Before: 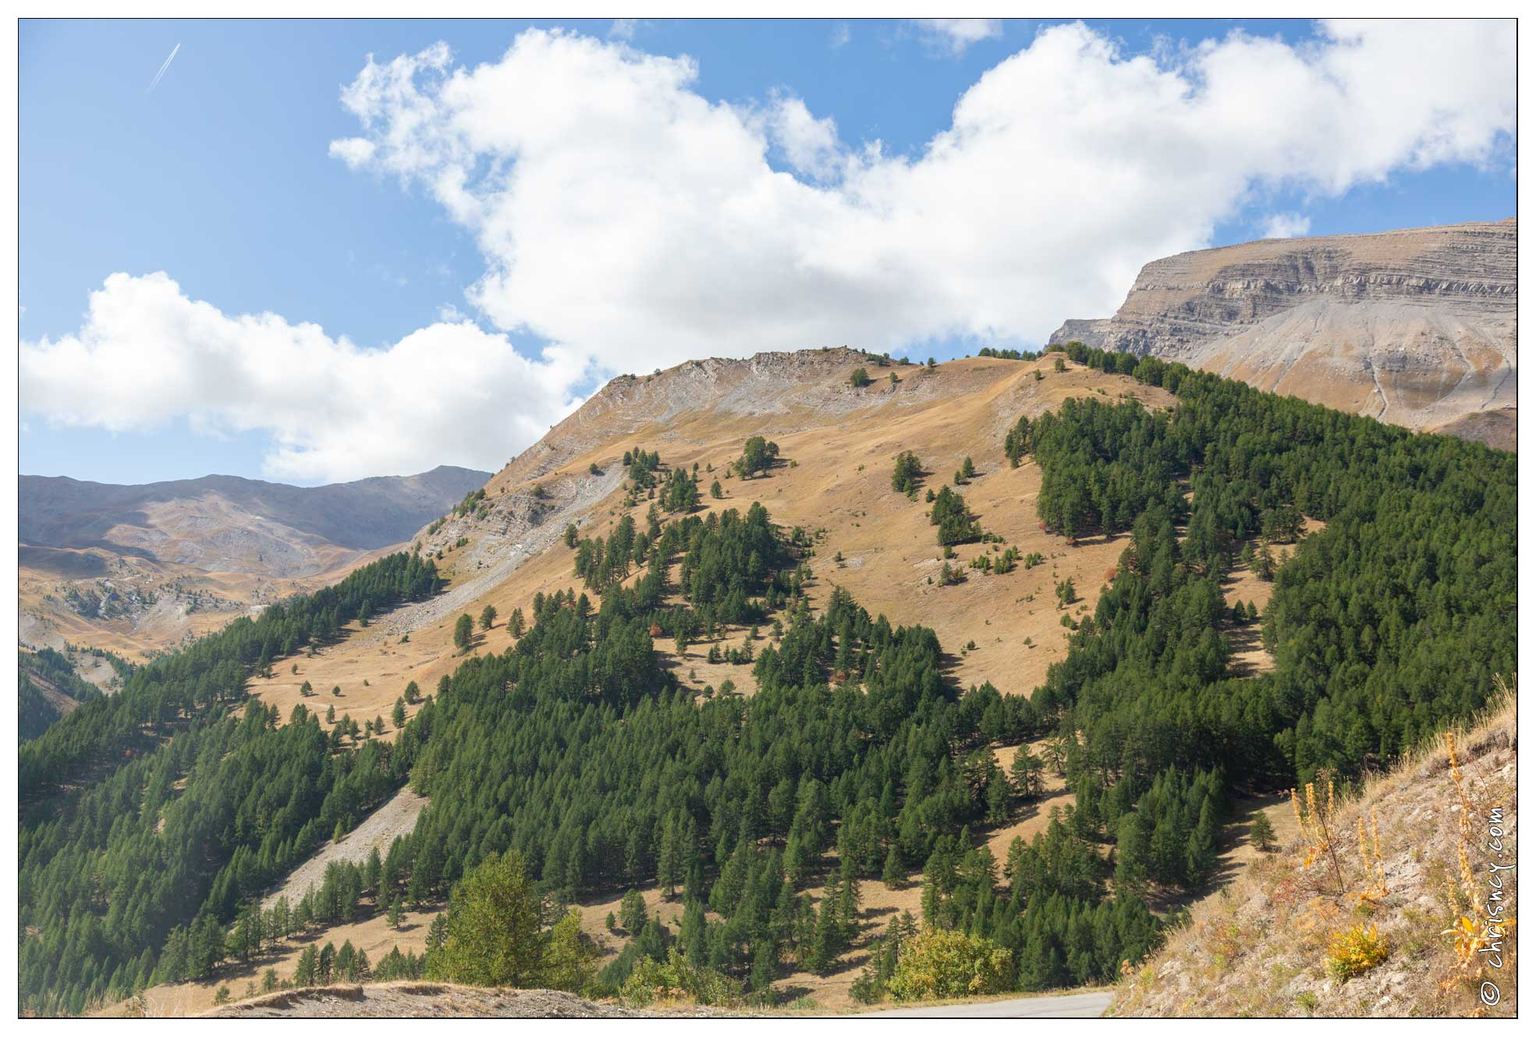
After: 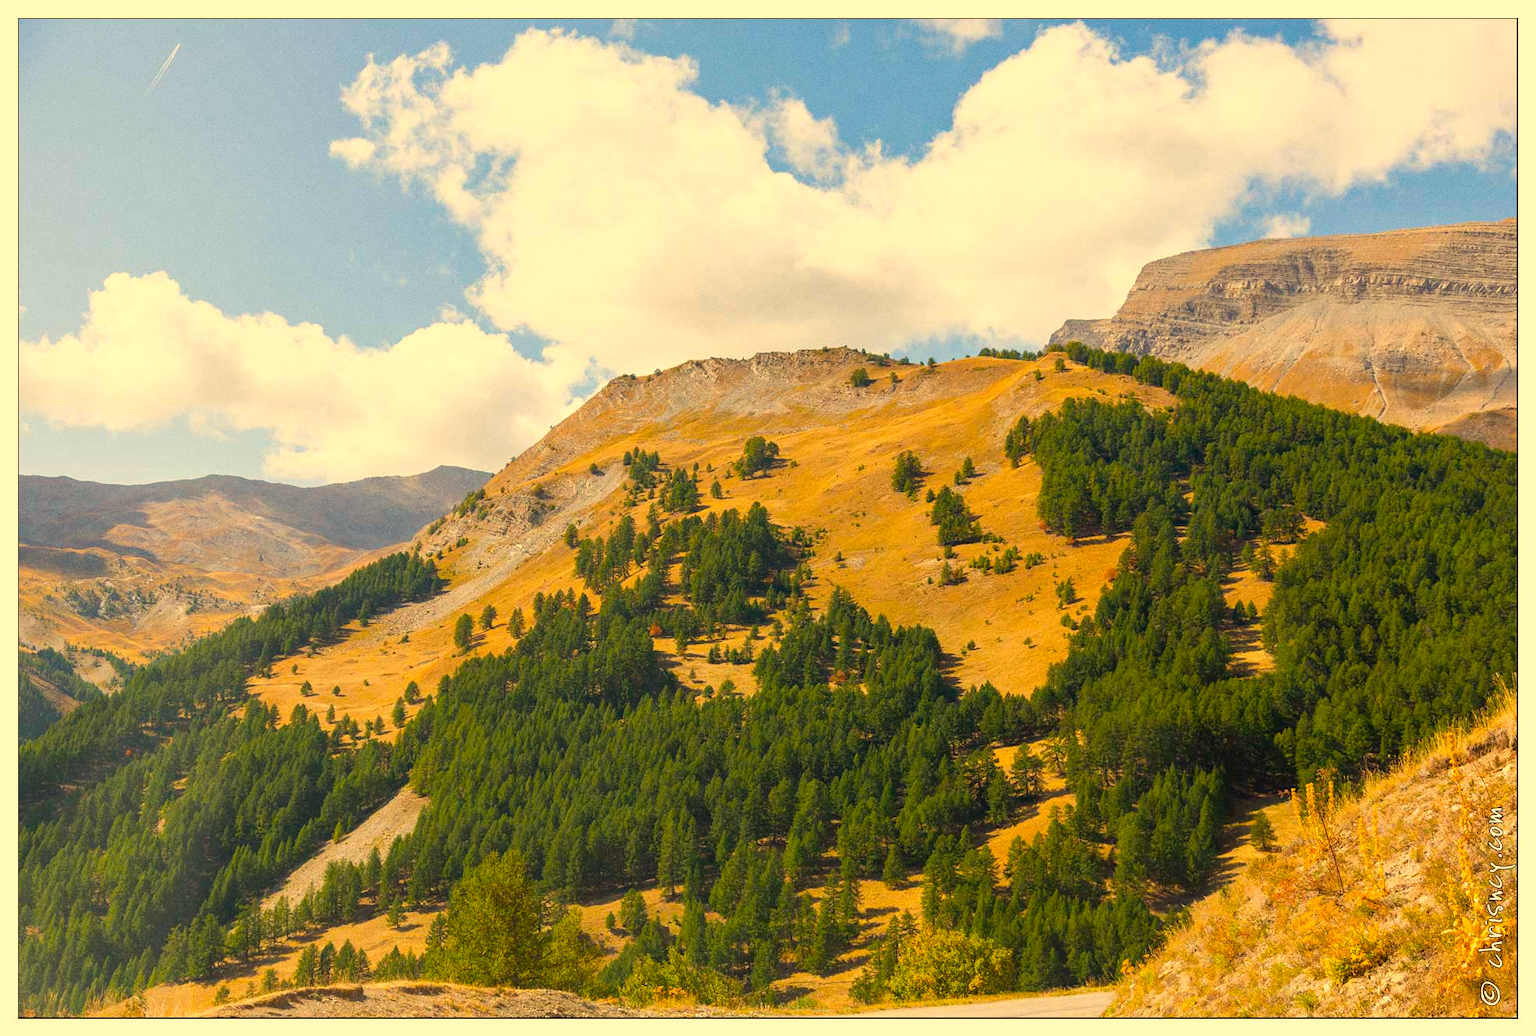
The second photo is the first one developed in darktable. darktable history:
grain: coarseness 0.09 ISO
white balance: red 1.123, blue 0.83
color balance rgb: linear chroma grading › global chroma 15%, perceptual saturation grading › global saturation 30%
